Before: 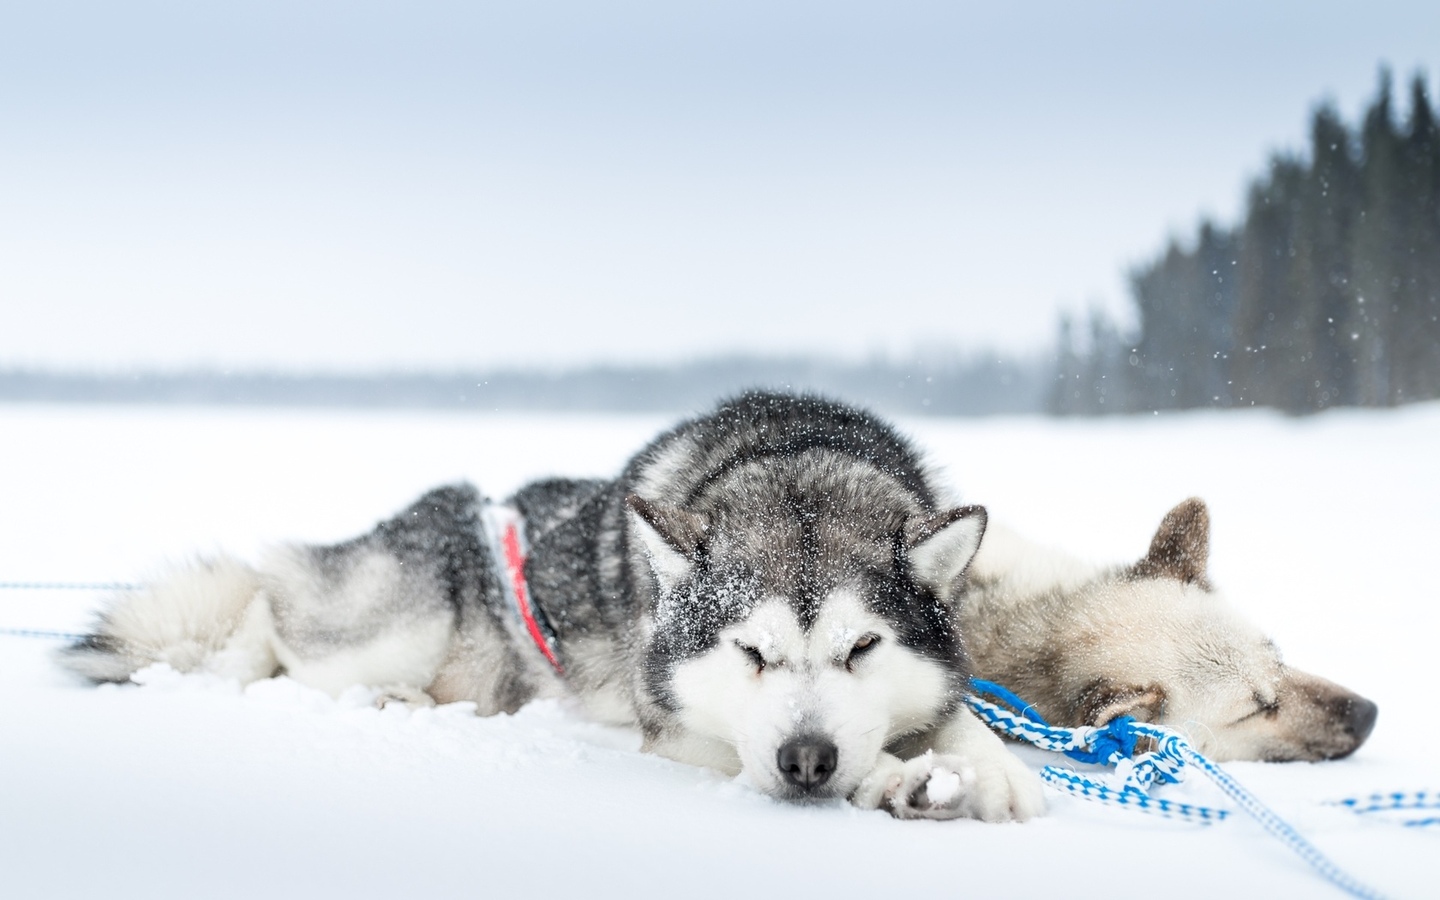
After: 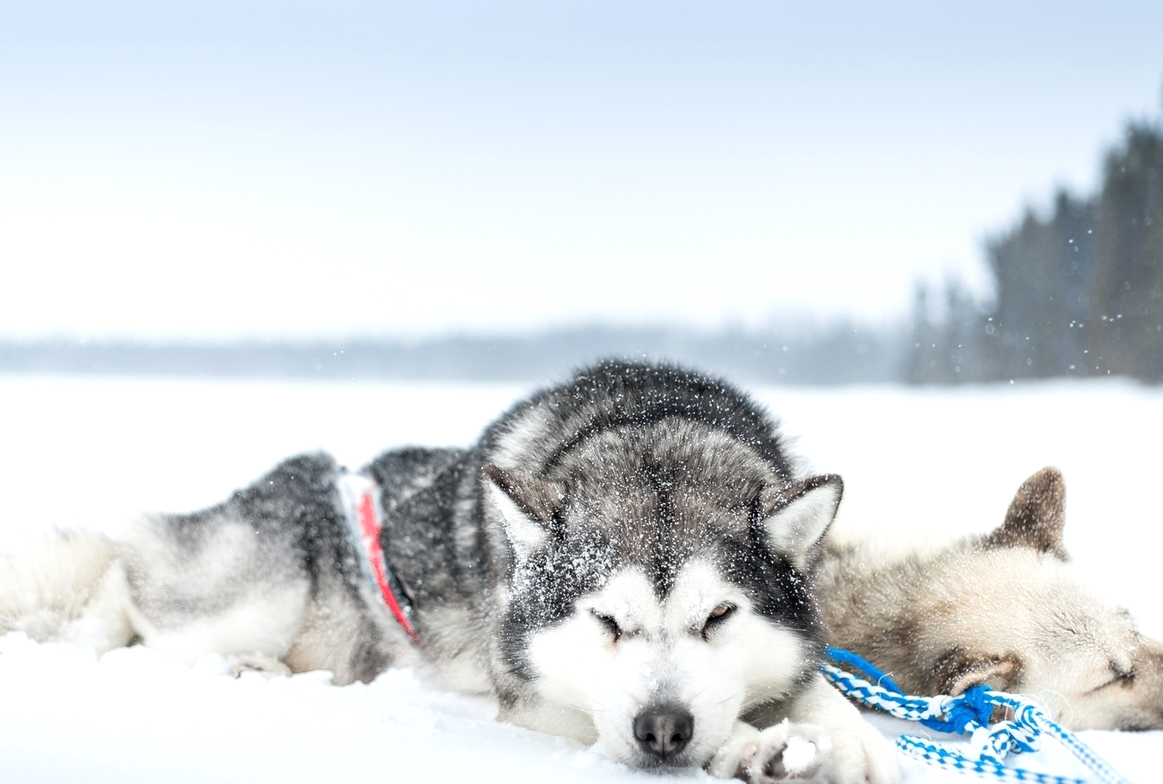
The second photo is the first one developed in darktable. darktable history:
exposure: exposure 0.198 EV, compensate highlight preservation false
crop: left 10.022%, top 3.529%, right 9.188%, bottom 9.327%
